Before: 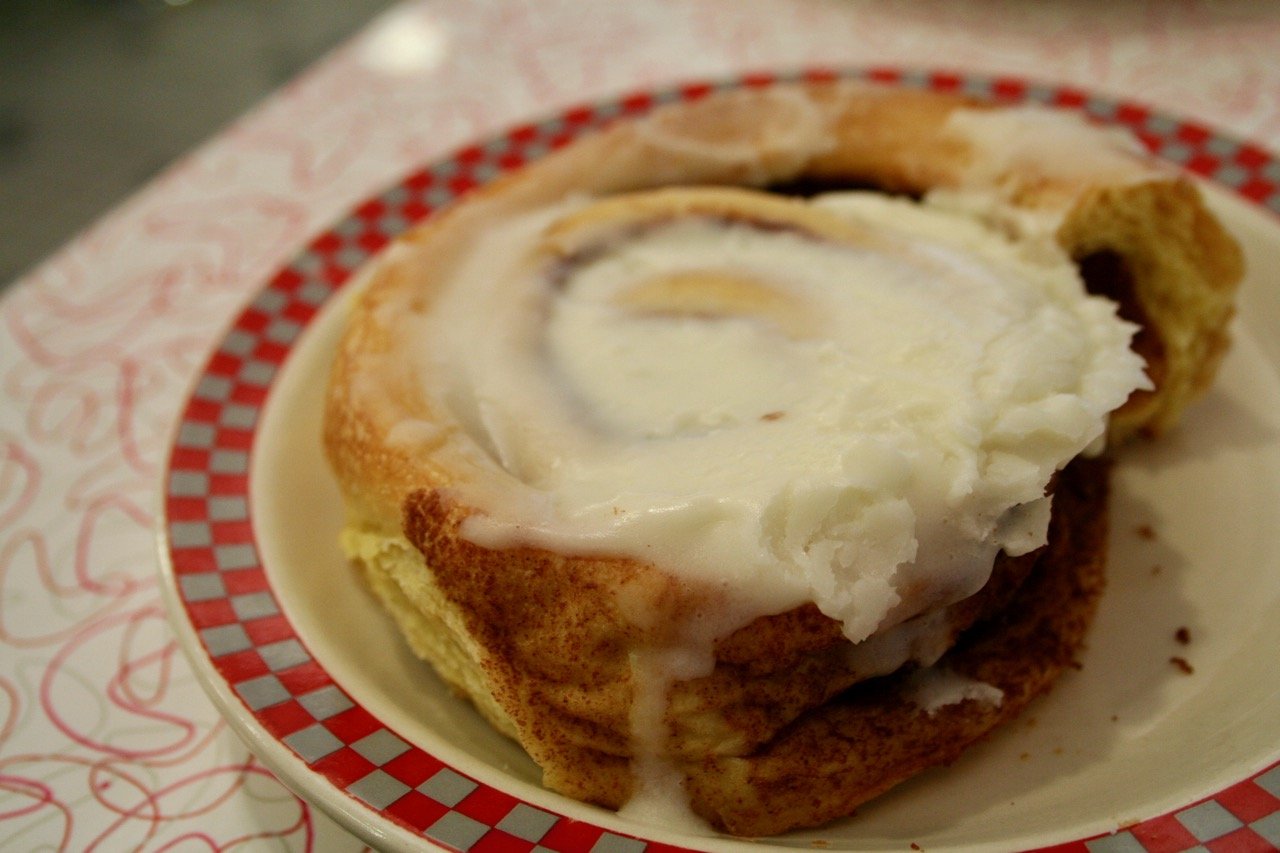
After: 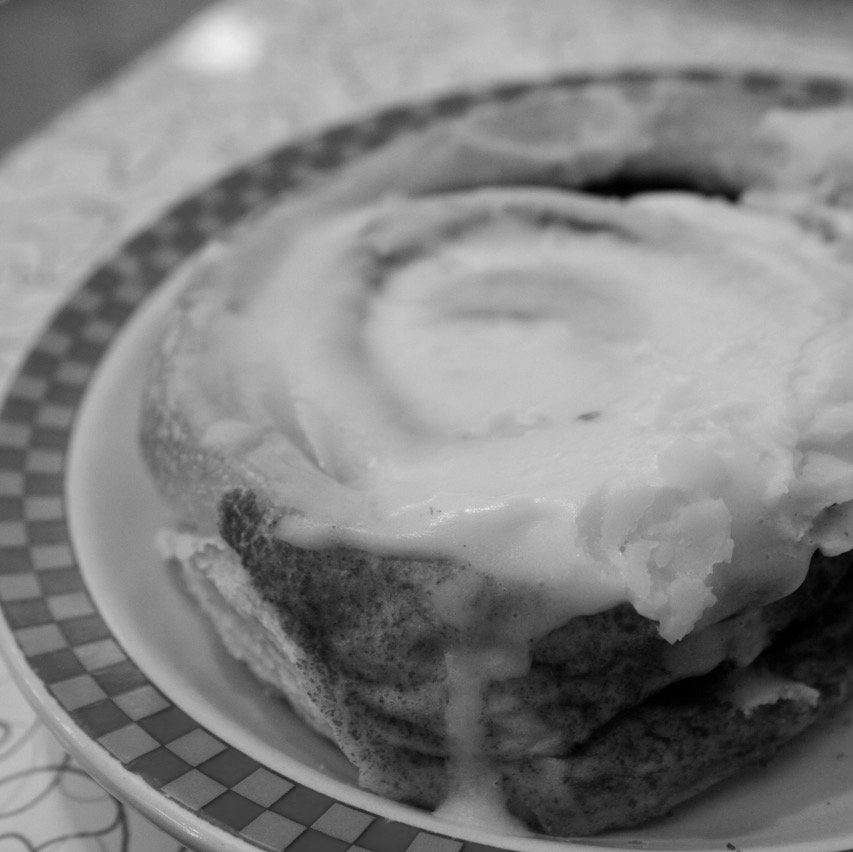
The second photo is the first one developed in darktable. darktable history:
crop and rotate: left 14.436%, right 18.898%
monochrome: a -6.99, b 35.61, size 1.4
